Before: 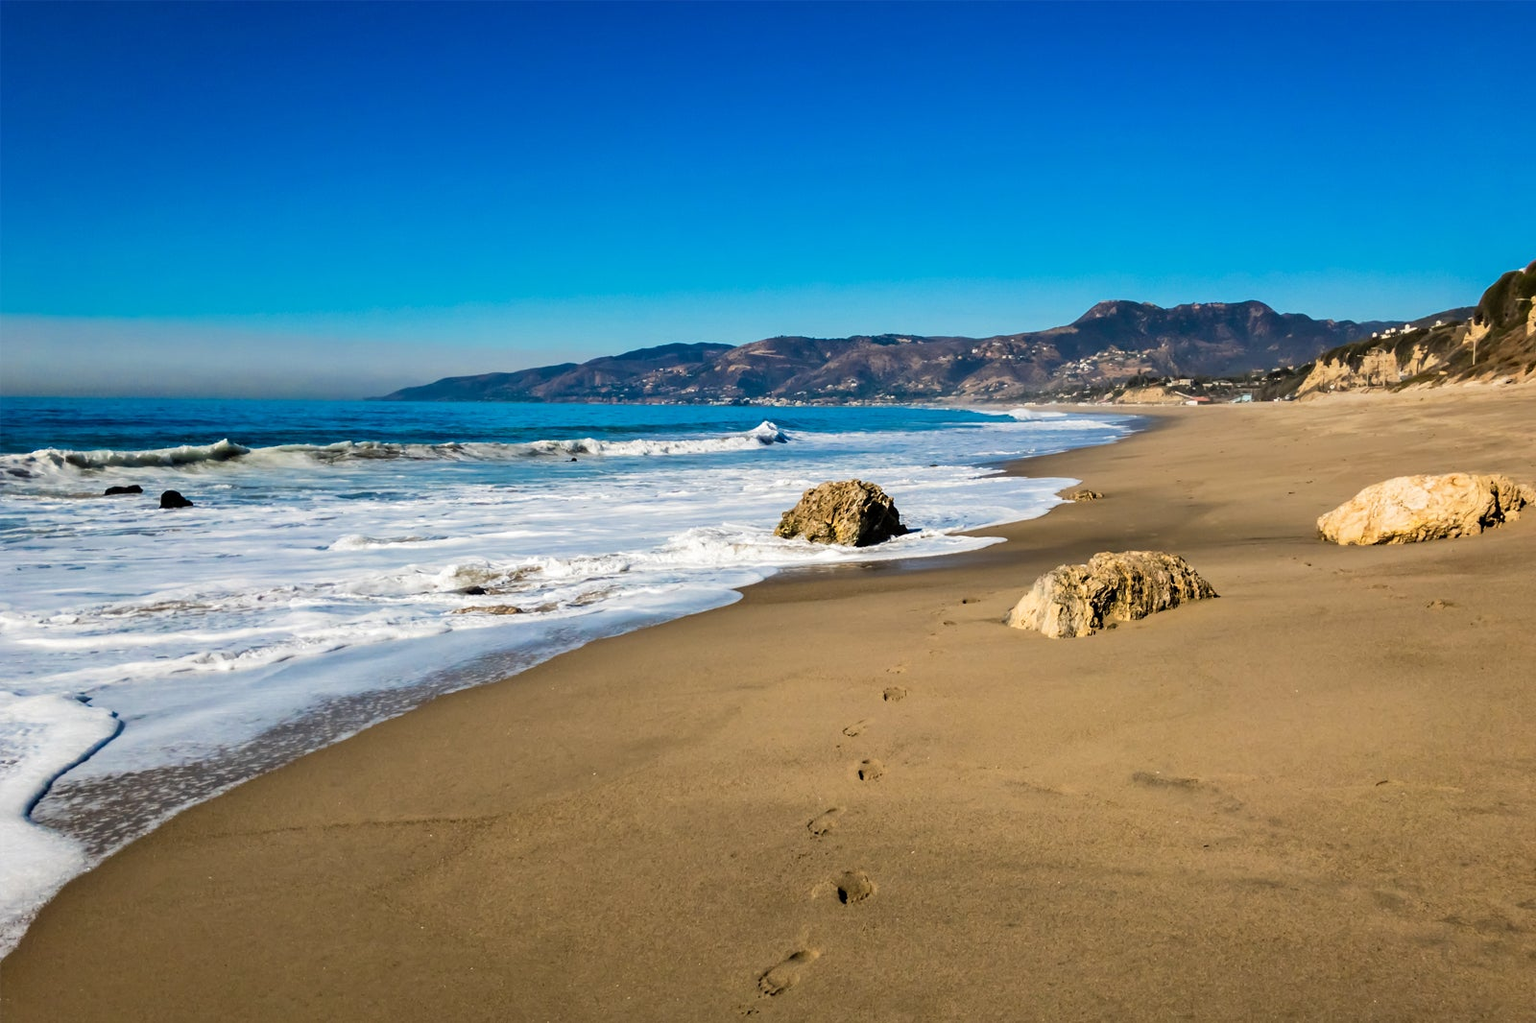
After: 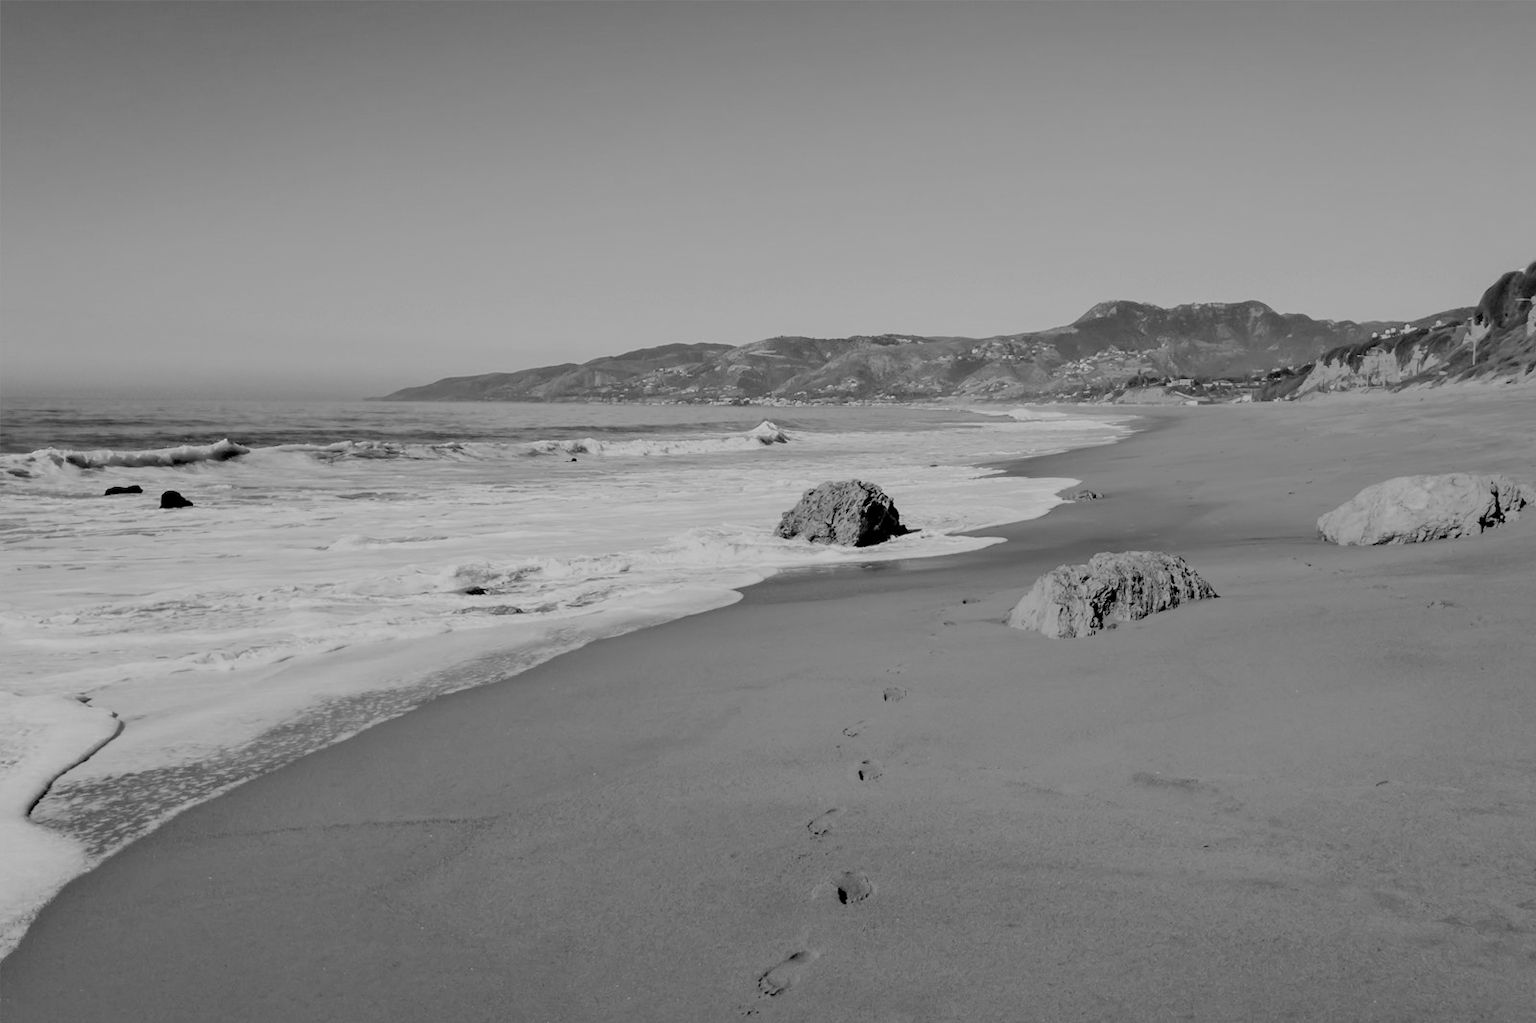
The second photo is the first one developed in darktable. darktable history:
filmic rgb: black relative exposure -7.99 EV, white relative exposure 8.02 EV, threshold 5.99 EV, target black luminance 0%, hardness 2.44, latitude 76.36%, contrast 0.555, shadows ↔ highlights balance 0.011%, enable highlight reconstruction true
color correction: highlights a* -2.11, highlights b* -18.39
color zones: curves: ch0 [(0, 0.613) (0.01, 0.613) (0.245, 0.448) (0.498, 0.529) (0.642, 0.665) (0.879, 0.777) (0.99, 0.613)]; ch1 [(0, 0) (0.143, 0) (0.286, 0) (0.429, 0) (0.571, 0) (0.714, 0) (0.857, 0)]
